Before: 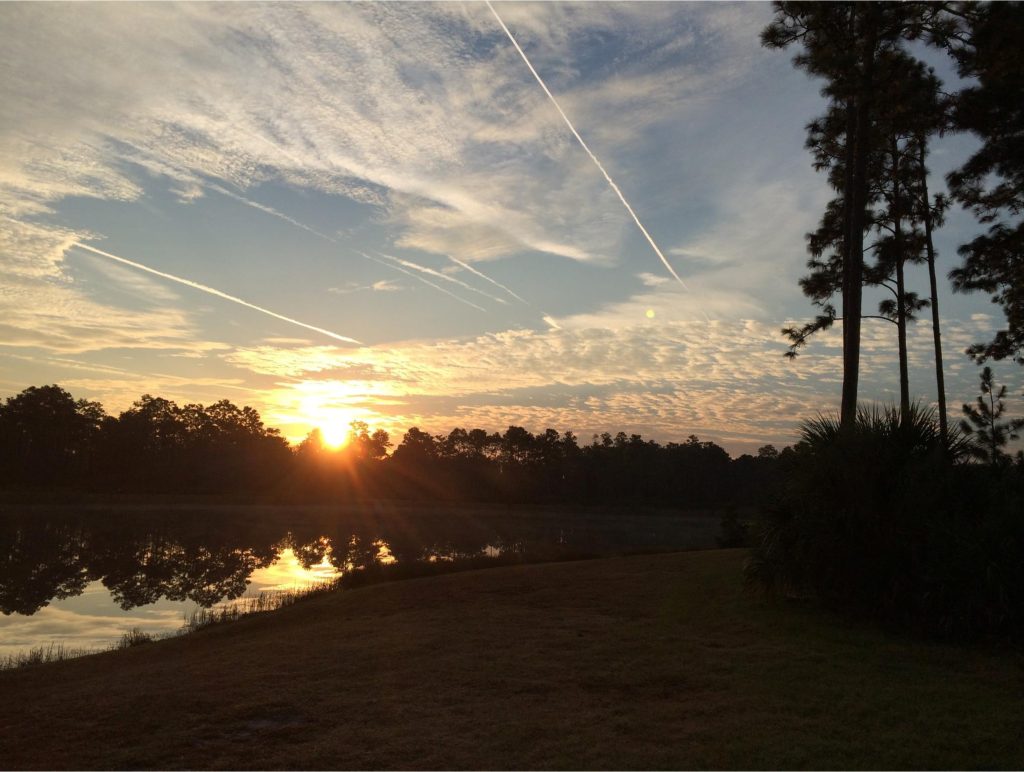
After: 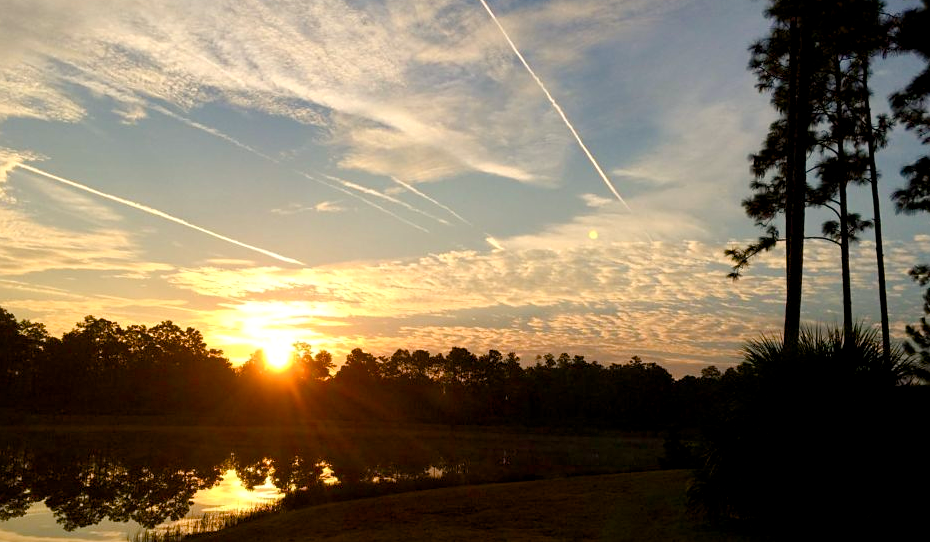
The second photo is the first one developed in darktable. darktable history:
exposure: exposure 0.191 EV, compensate highlight preservation false
sharpen: amount 0.2
crop: left 5.596%, top 10.314%, right 3.534%, bottom 19.395%
color balance rgb: shadows lift › chroma 1%, shadows lift › hue 240.84°, highlights gain › chroma 2%, highlights gain › hue 73.2°, global offset › luminance -0.5%, perceptual saturation grading › global saturation 20%, perceptual saturation grading › highlights -25%, perceptual saturation grading › shadows 50%, global vibrance 25.26%
